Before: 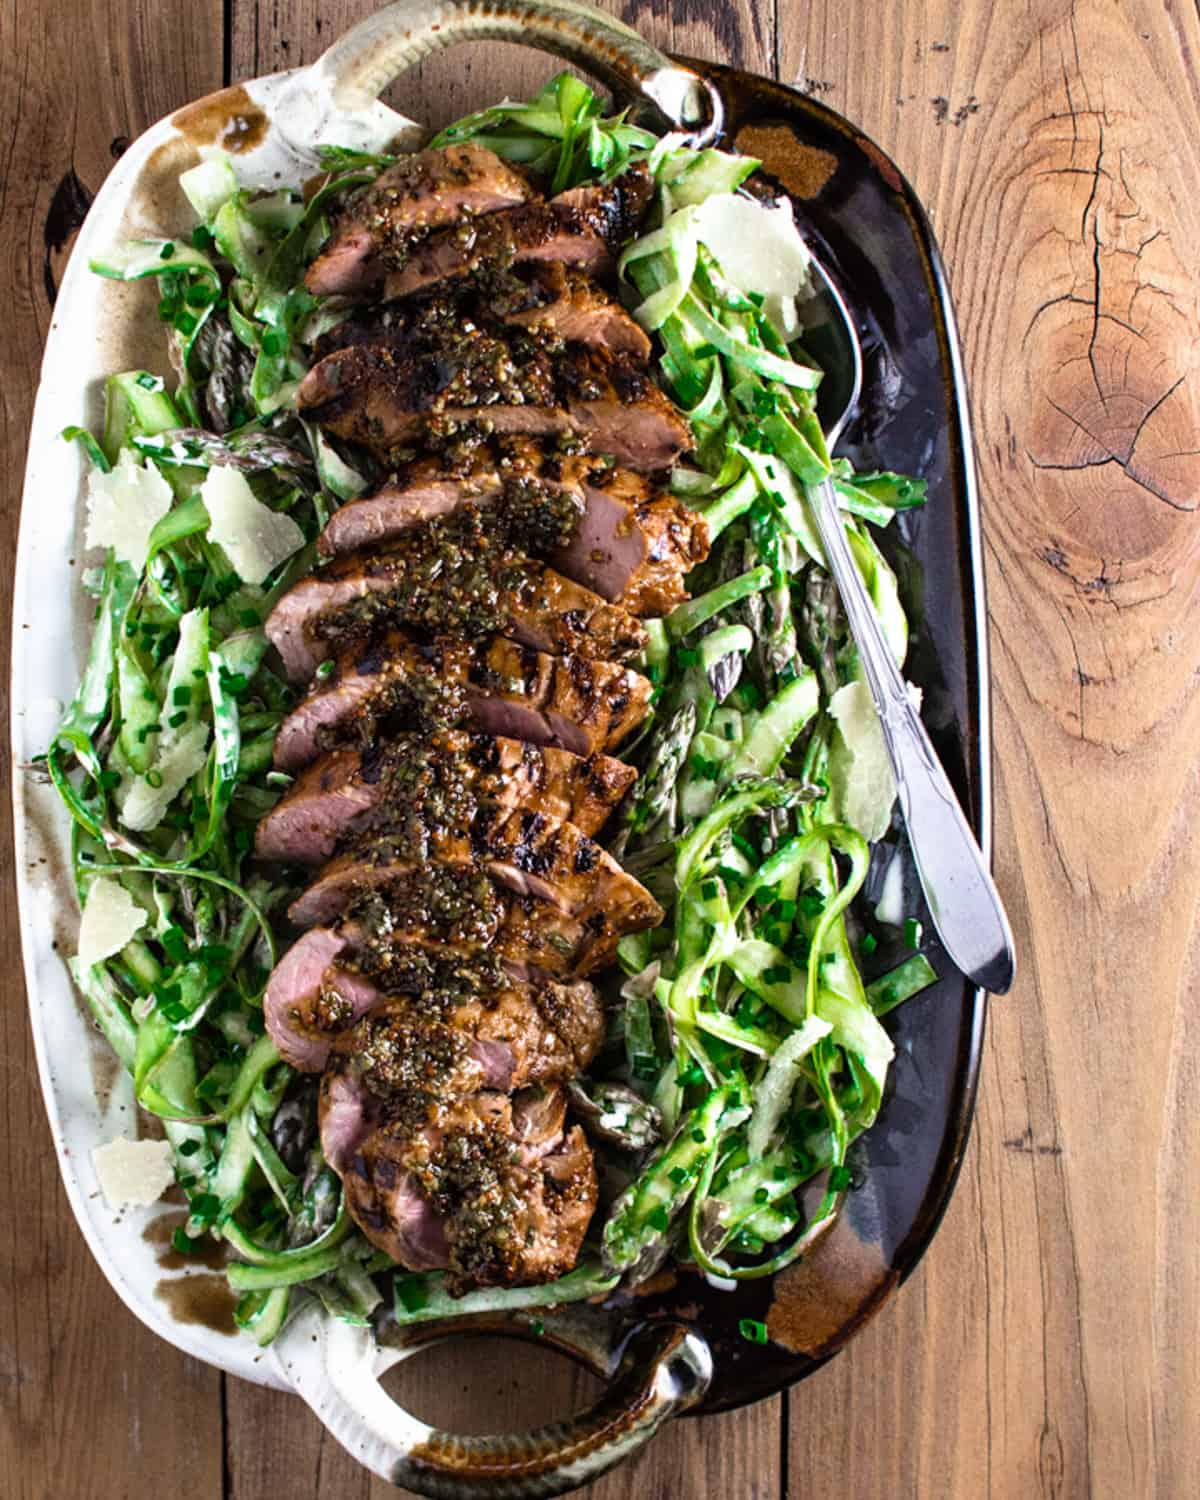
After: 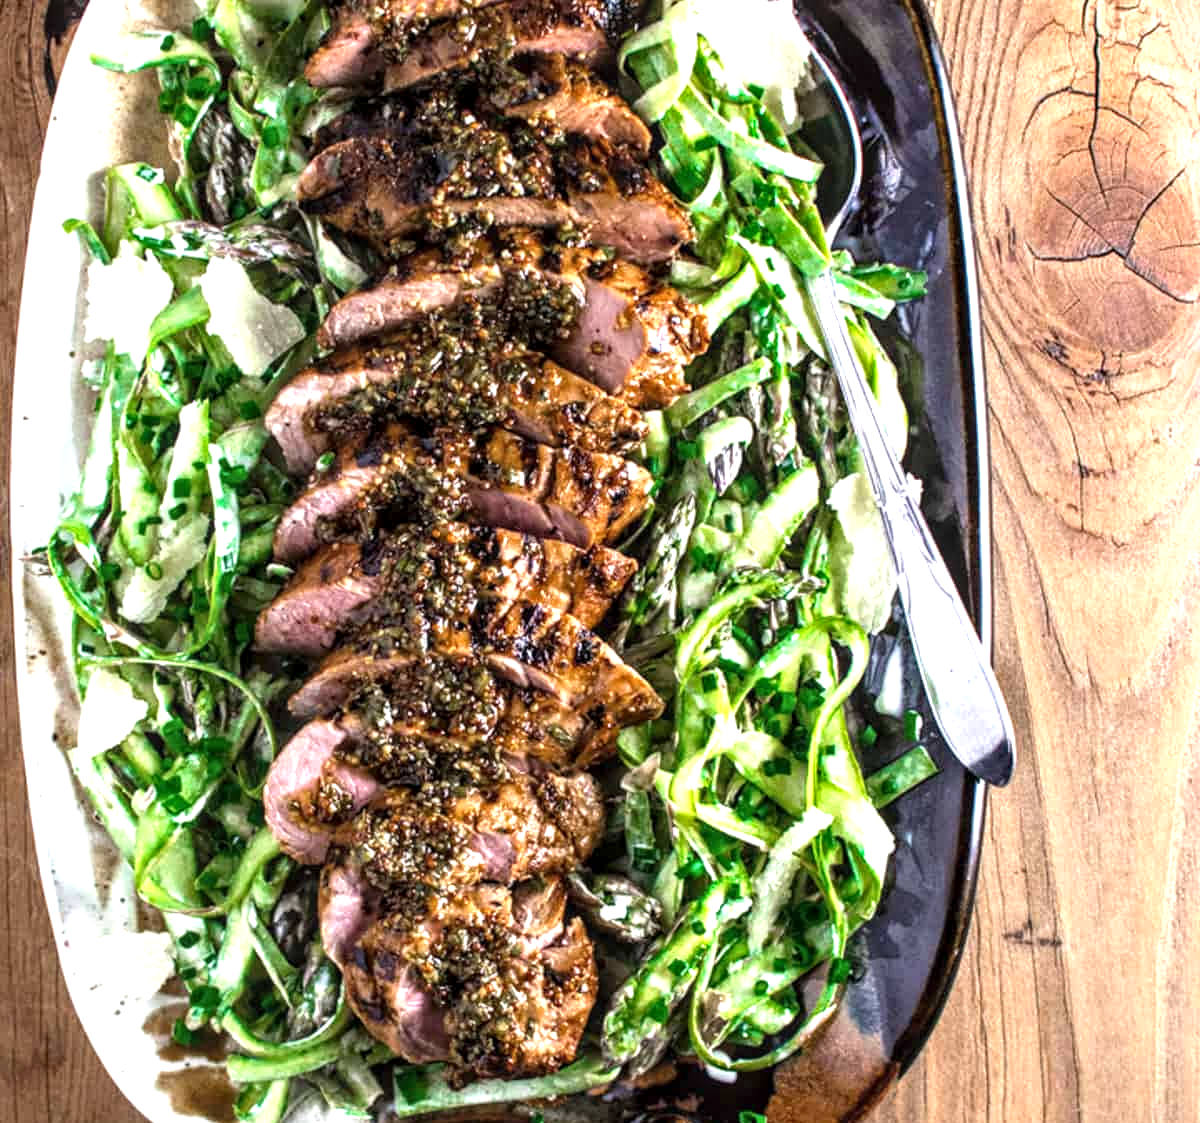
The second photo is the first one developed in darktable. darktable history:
crop: top 13.902%, bottom 11.19%
local contrast: highlights 63%, detail 143%, midtone range 0.435
exposure: black level correction 0, exposure 0.694 EV, compensate highlight preservation false
